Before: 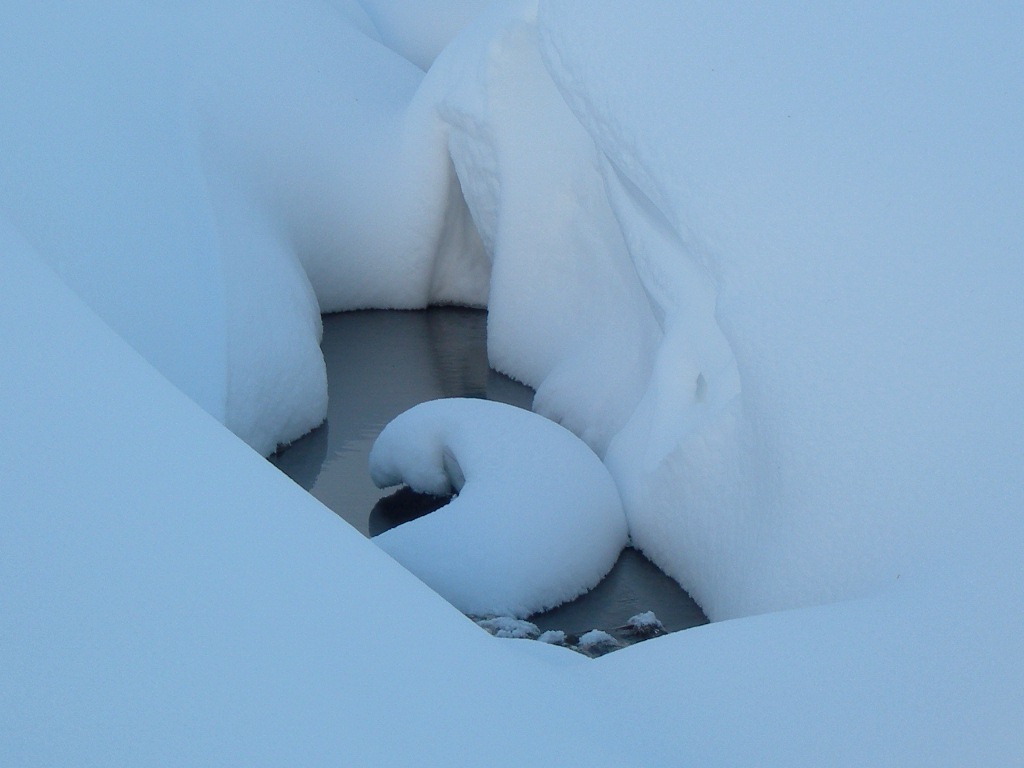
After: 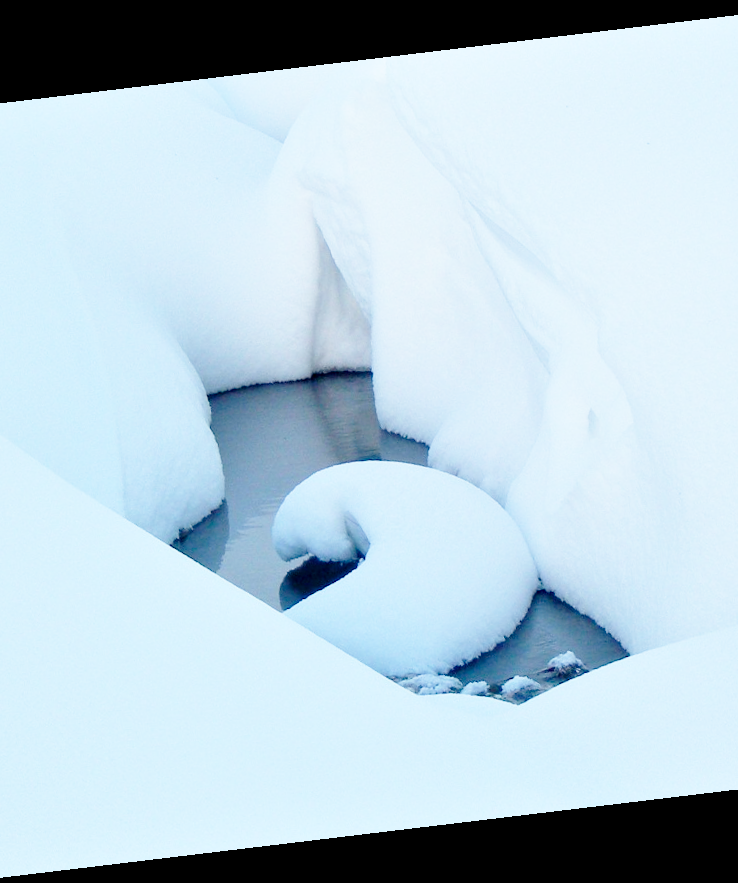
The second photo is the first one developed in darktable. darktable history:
rotate and perspective: rotation -6.83°, automatic cropping off
base curve: curves: ch0 [(0, 0) (0.028, 0.03) (0.105, 0.232) (0.387, 0.748) (0.754, 0.968) (1, 1)], fusion 1, exposure shift 0.576, preserve colors none
crop and rotate: left 13.537%, right 19.796%
tone equalizer: -8 EV 1 EV, -7 EV 1 EV, -6 EV 1 EV, -5 EV 1 EV, -4 EV 1 EV, -3 EV 0.75 EV, -2 EV 0.5 EV, -1 EV 0.25 EV
